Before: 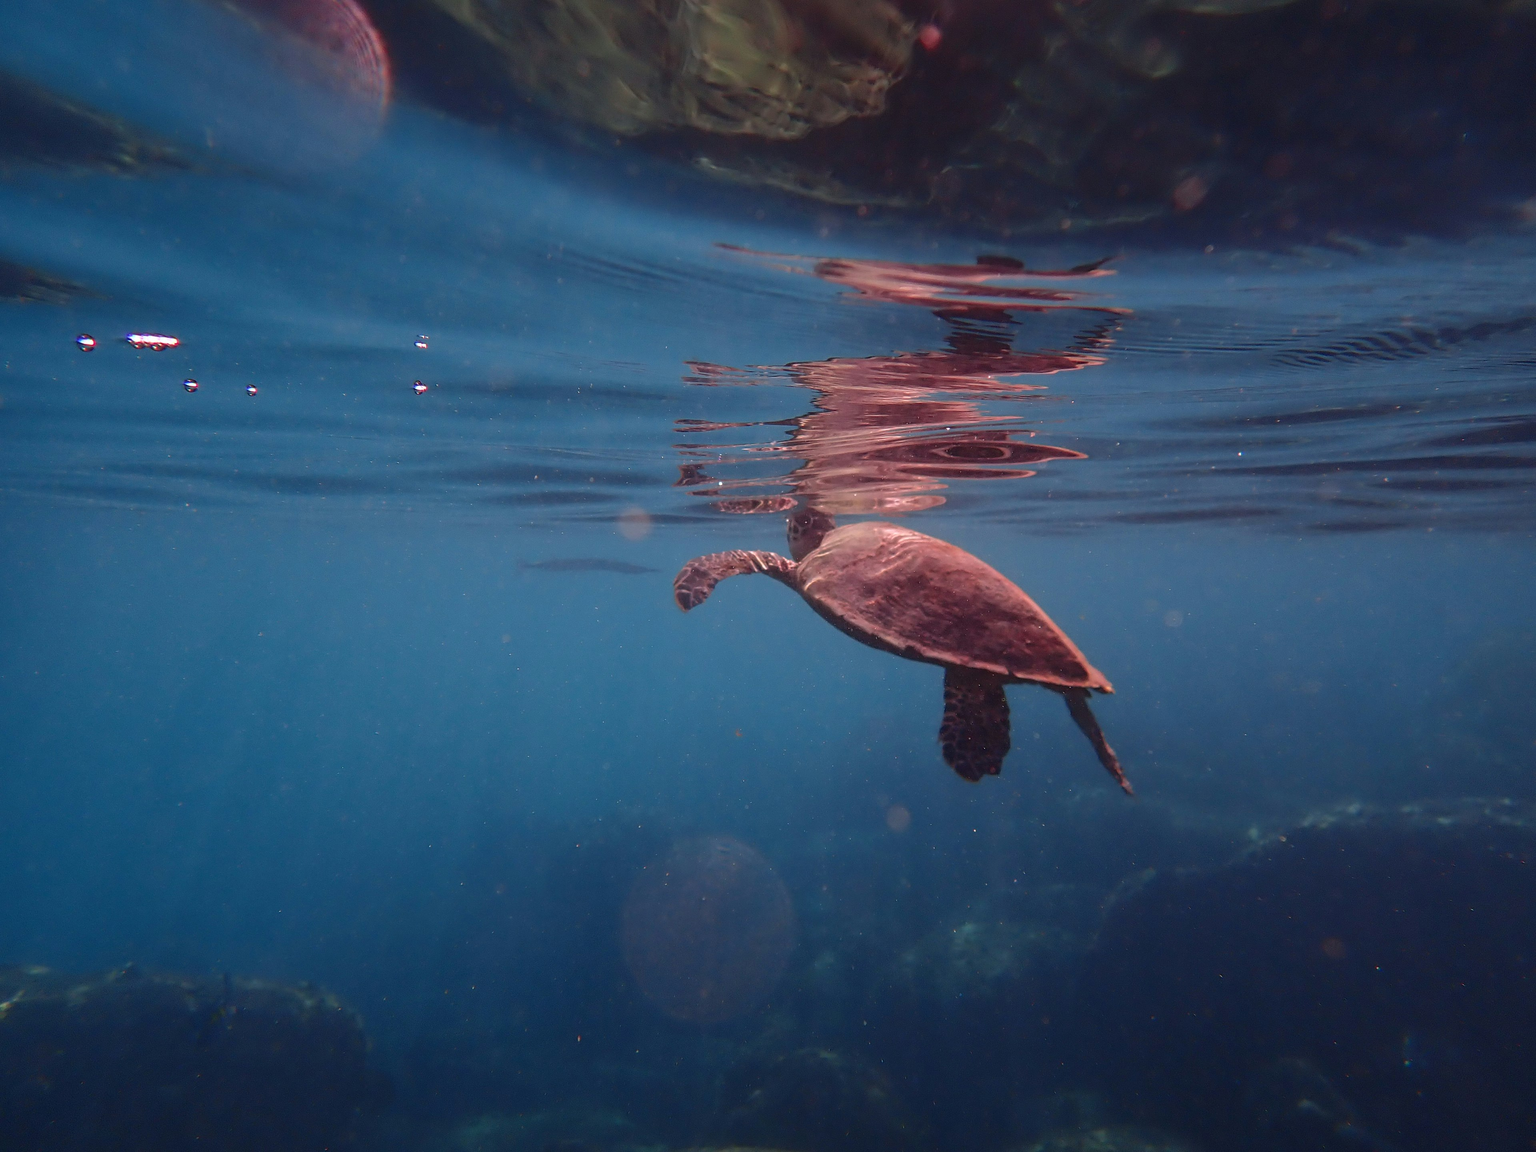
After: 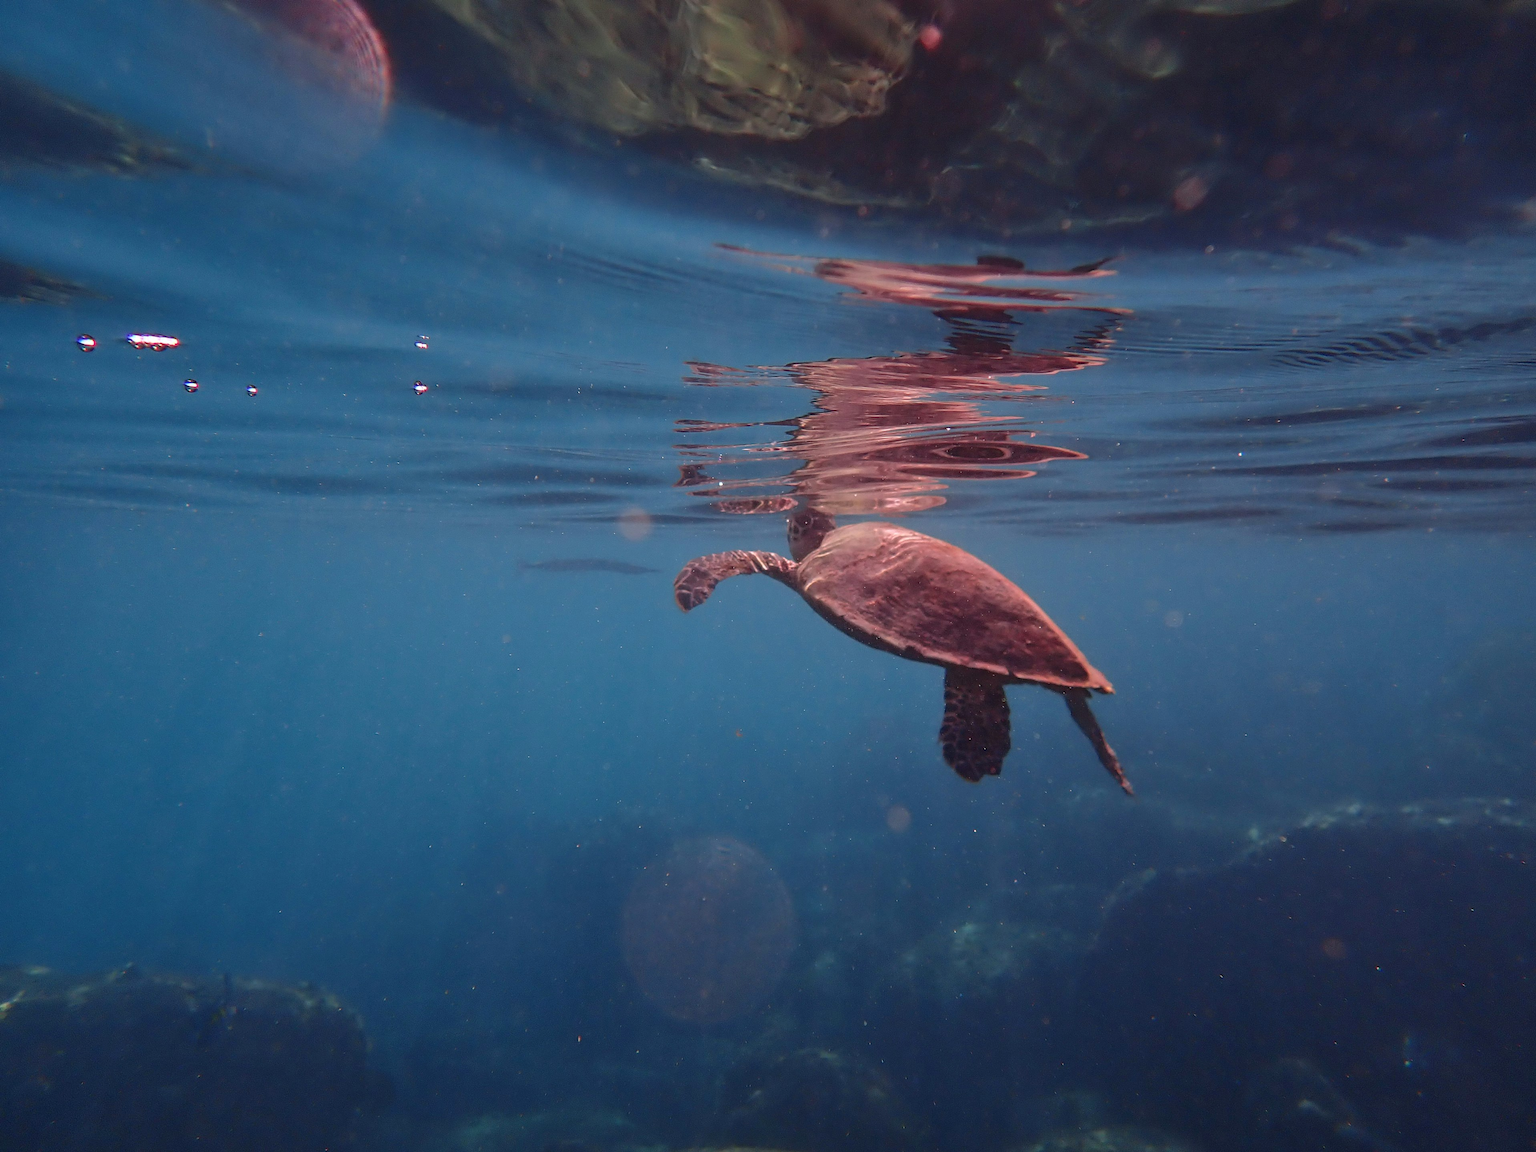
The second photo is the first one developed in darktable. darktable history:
shadows and highlights: shadows 32.83, highlights -47.7, soften with gaussian
